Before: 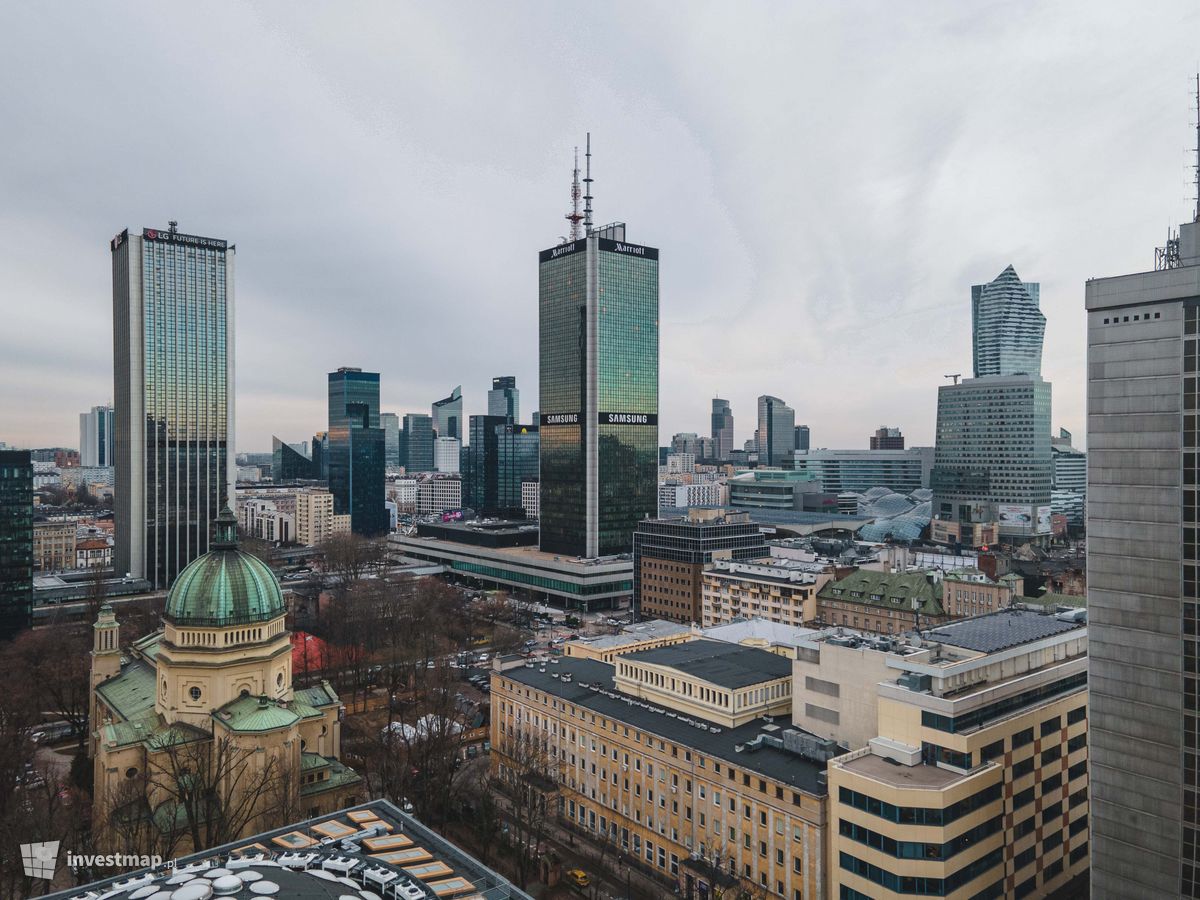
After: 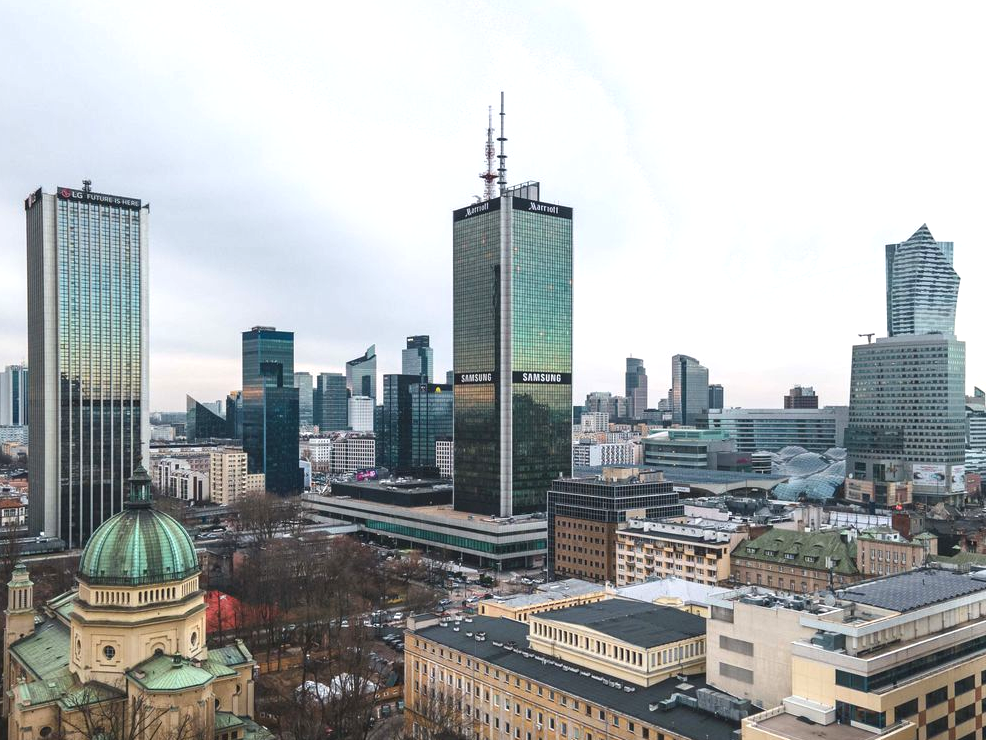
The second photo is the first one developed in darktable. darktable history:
base curve: curves: ch0 [(0, 0) (0.303, 0.277) (1, 1)]
crop and rotate: left 7.196%, top 4.574%, right 10.605%, bottom 13.178%
exposure: black level correction 0, exposure 0.7 EV, compensate exposure bias true, compensate highlight preservation false
